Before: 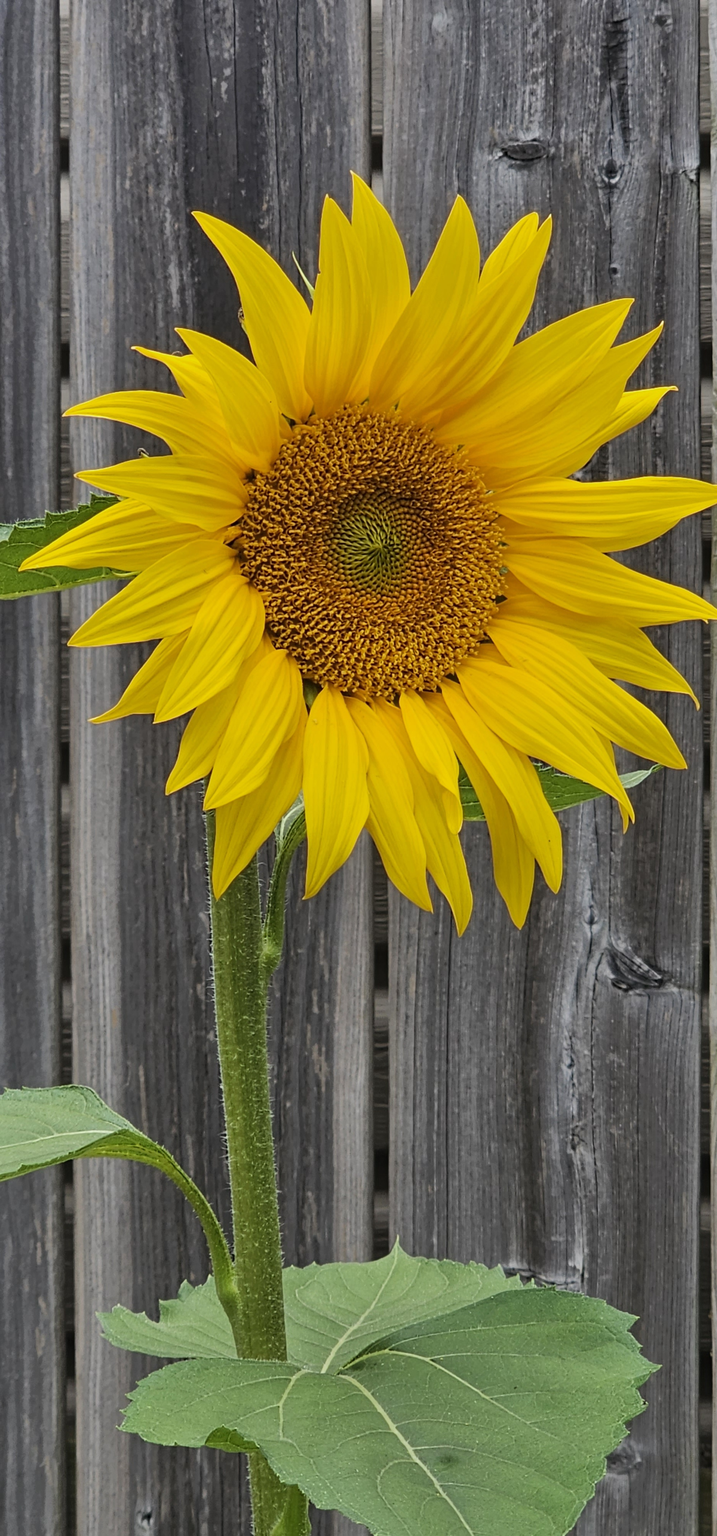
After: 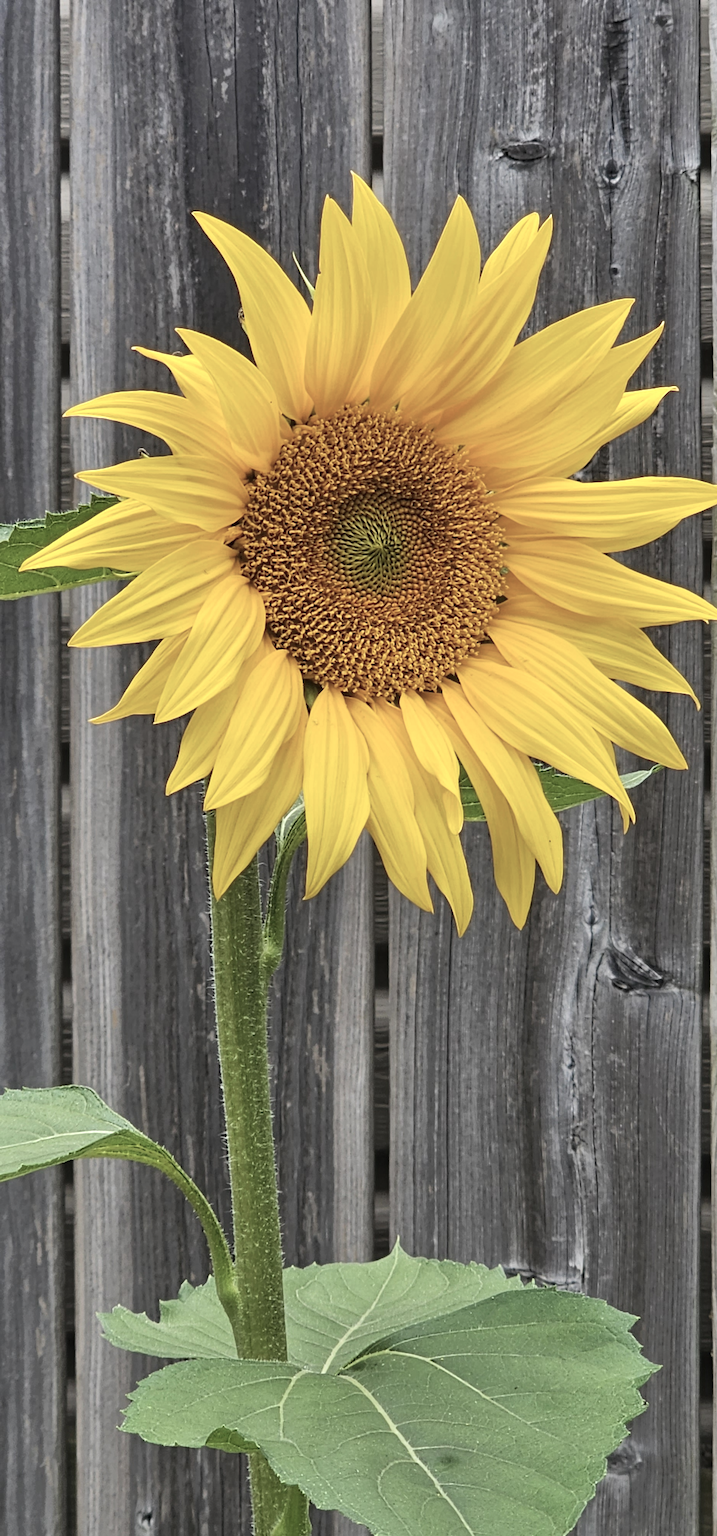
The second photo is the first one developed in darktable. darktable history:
color balance rgb: perceptual saturation grading › global saturation -32.058%, perceptual brilliance grading › global brilliance 12.061%
